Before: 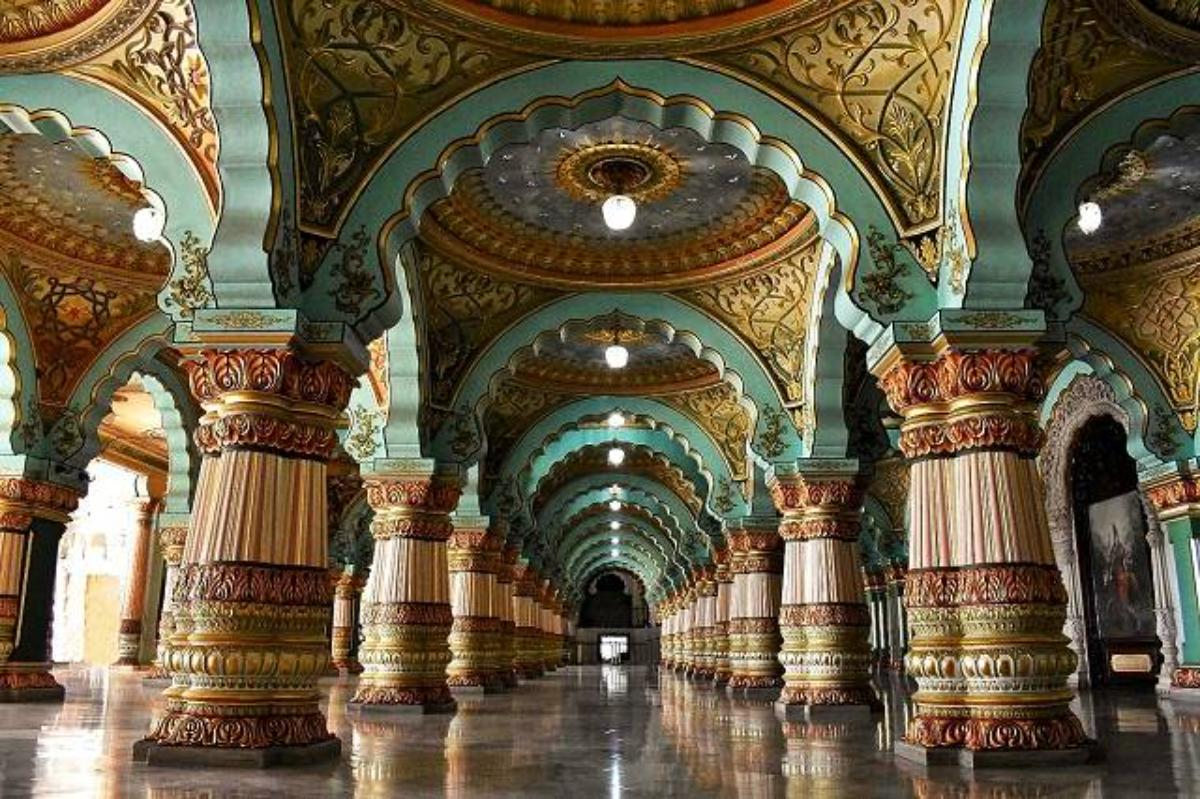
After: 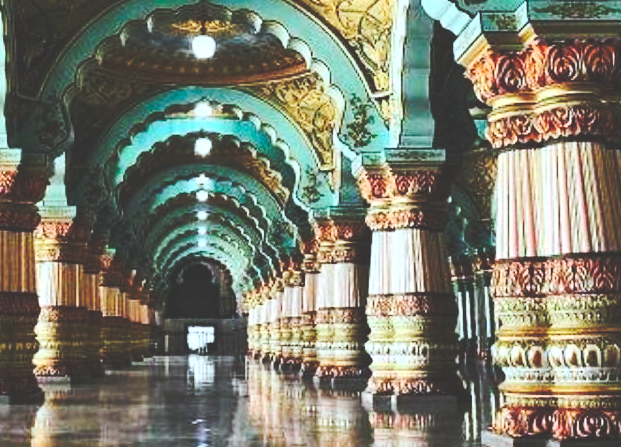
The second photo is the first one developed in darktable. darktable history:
color calibration: illuminant F (fluorescent), F source F9 (Cool White Deluxe 4150 K) – high CRI, x 0.374, y 0.373, temperature 4158.34 K
crop: left 34.479%, top 38.822%, right 13.718%, bottom 5.172%
contrast brightness saturation: contrast 0.2, brightness 0.16, saturation 0.22
tone equalizer: -8 EV -0.417 EV, -7 EV -0.389 EV, -6 EV -0.333 EV, -5 EV -0.222 EV, -3 EV 0.222 EV, -2 EV 0.333 EV, -1 EV 0.389 EV, +0 EV 0.417 EV, edges refinement/feathering 500, mask exposure compensation -1.57 EV, preserve details no
exposure: compensate highlight preservation false
base curve: curves: ch0 [(0, 0.024) (0.055, 0.065) (0.121, 0.166) (0.236, 0.319) (0.693, 0.726) (1, 1)], preserve colors none
